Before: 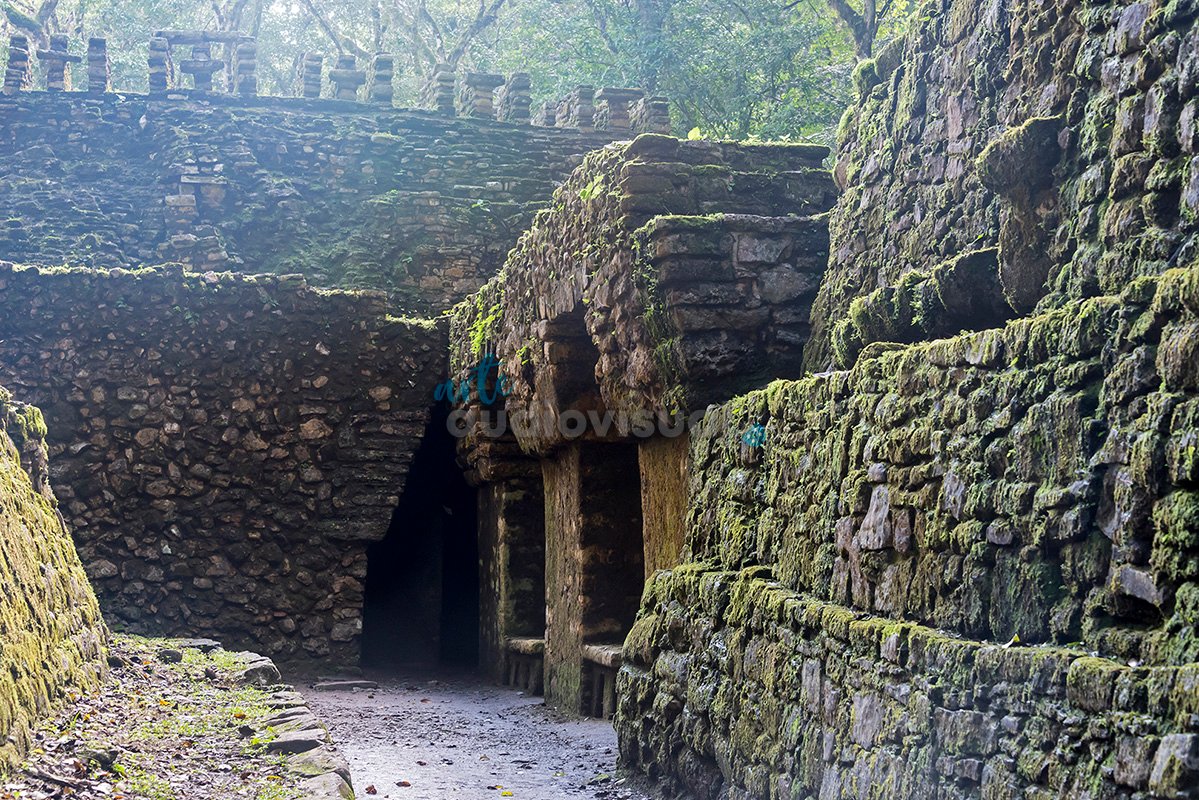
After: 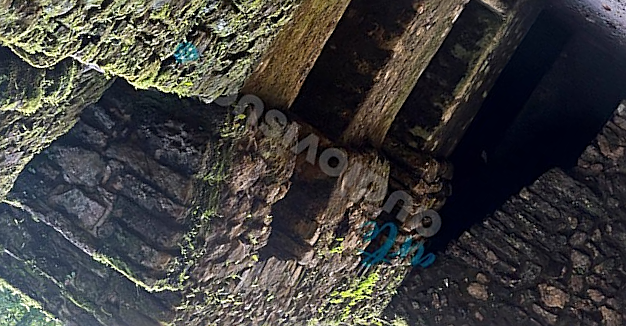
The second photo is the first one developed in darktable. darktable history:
sharpen: on, module defaults
crop and rotate: angle 147.26°, left 9.14%, top 15.557%, right 4.496%, bottom 17.075%
